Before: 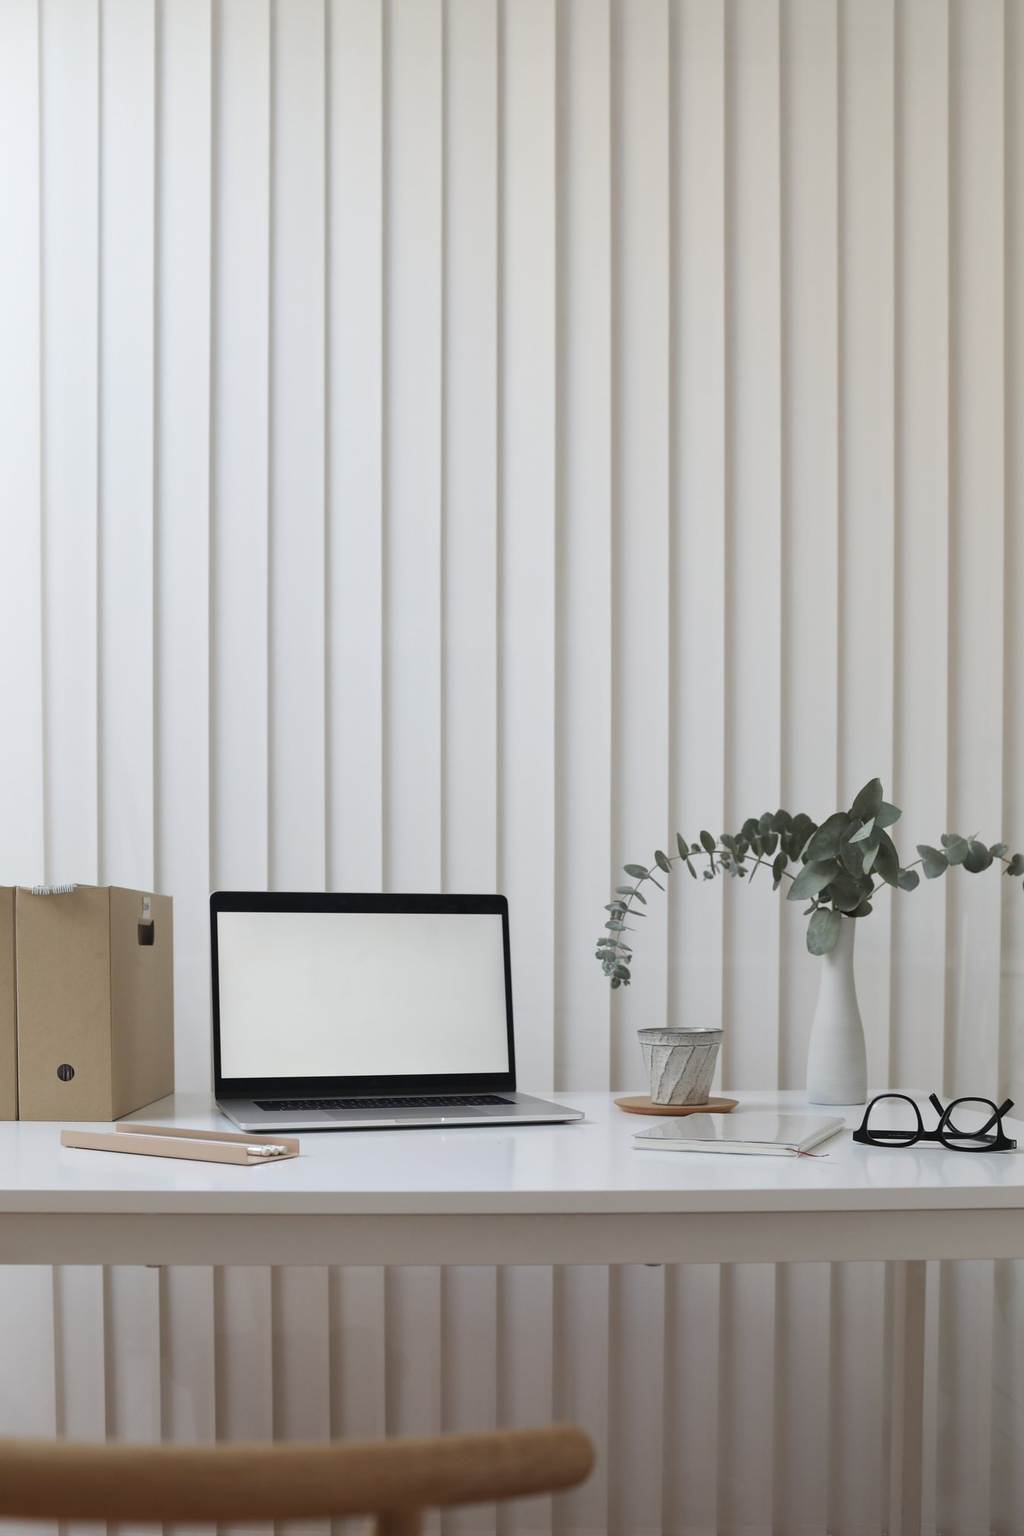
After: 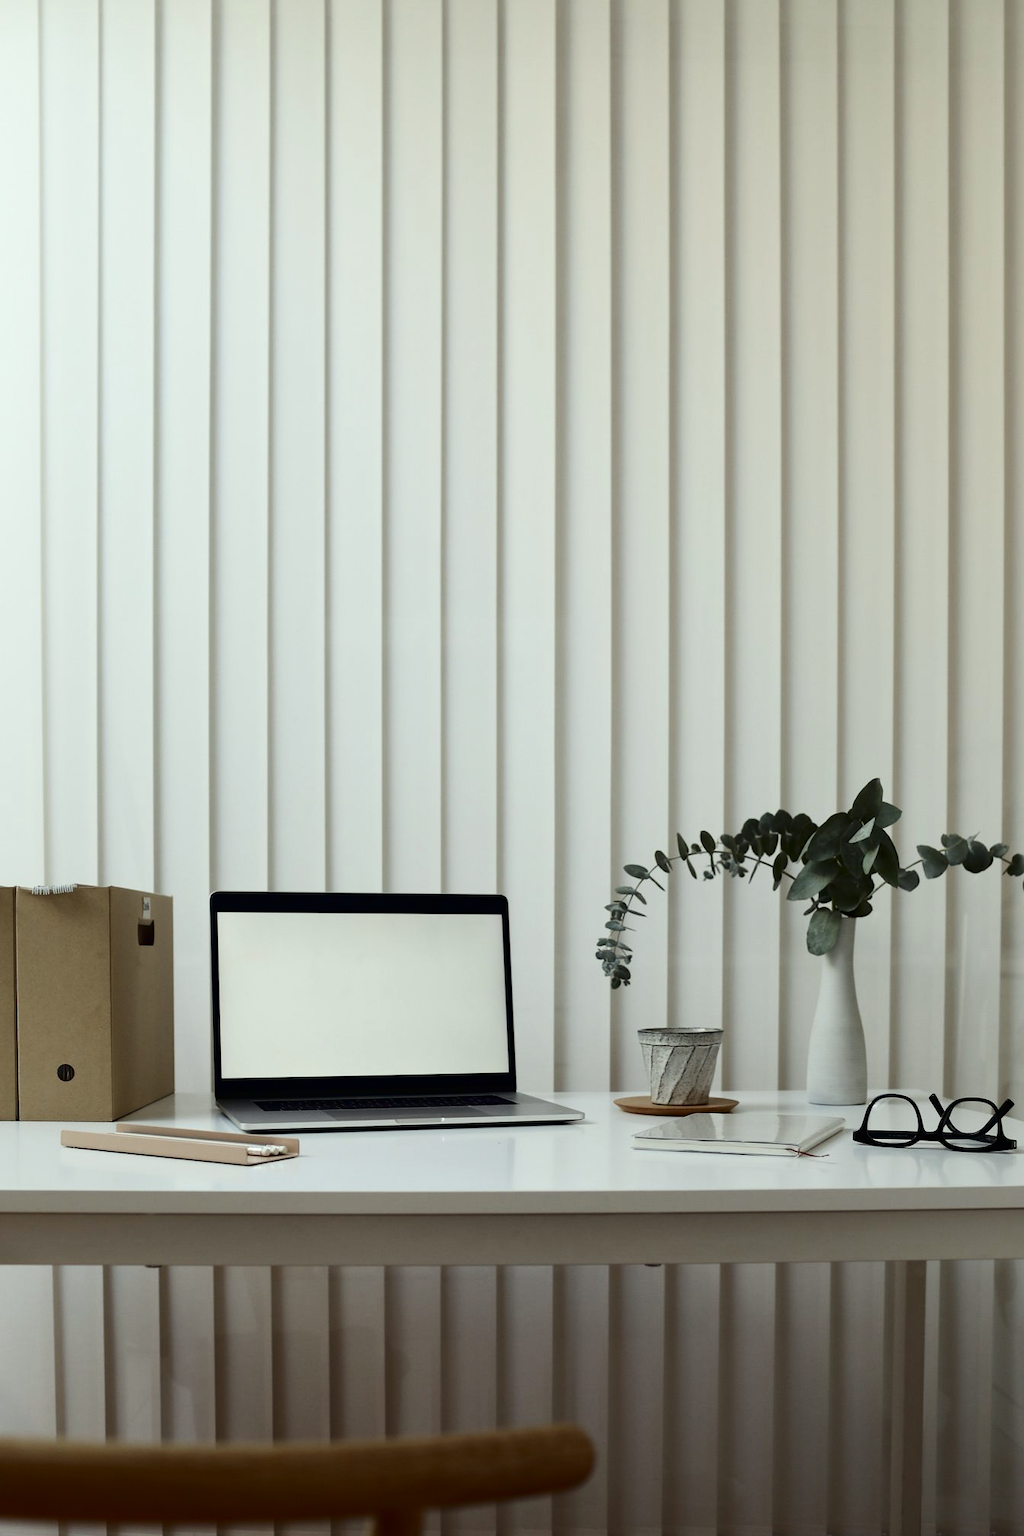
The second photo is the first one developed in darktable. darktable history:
contrast brightness saturation: contrast 0.237, brightness -0.241, saturation 0.139
color correction: highlights a* -4.53, highlights b* 5.05, saturation 0.96
